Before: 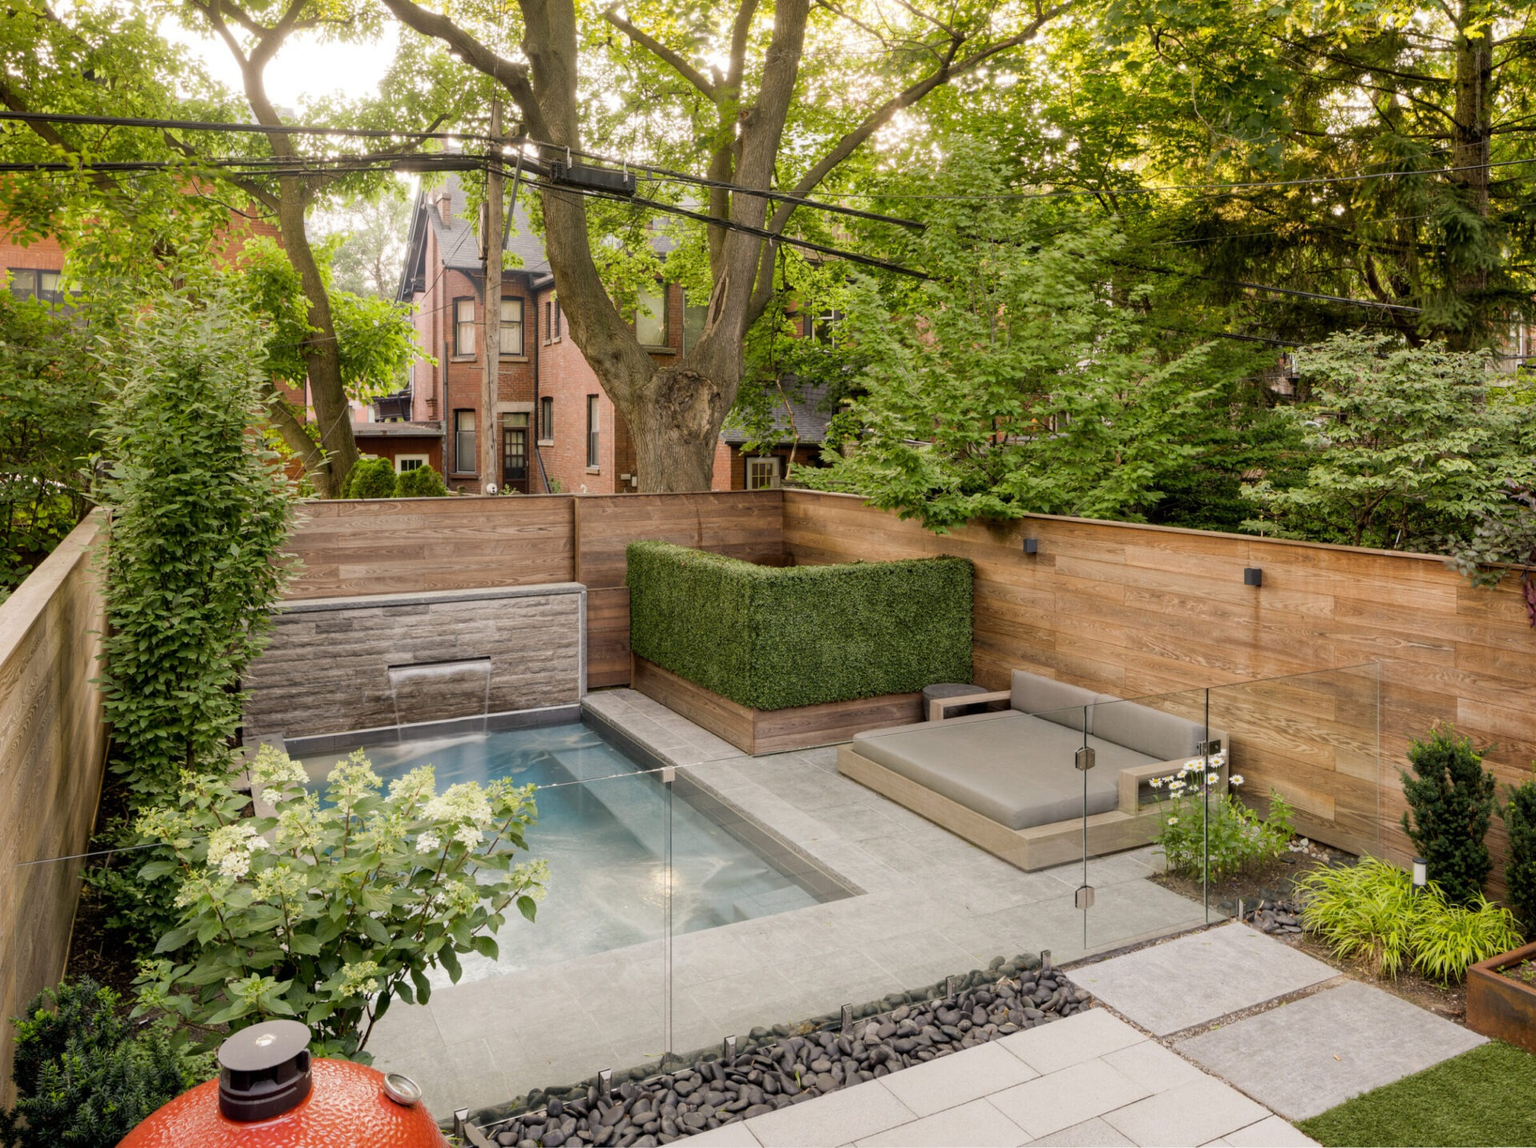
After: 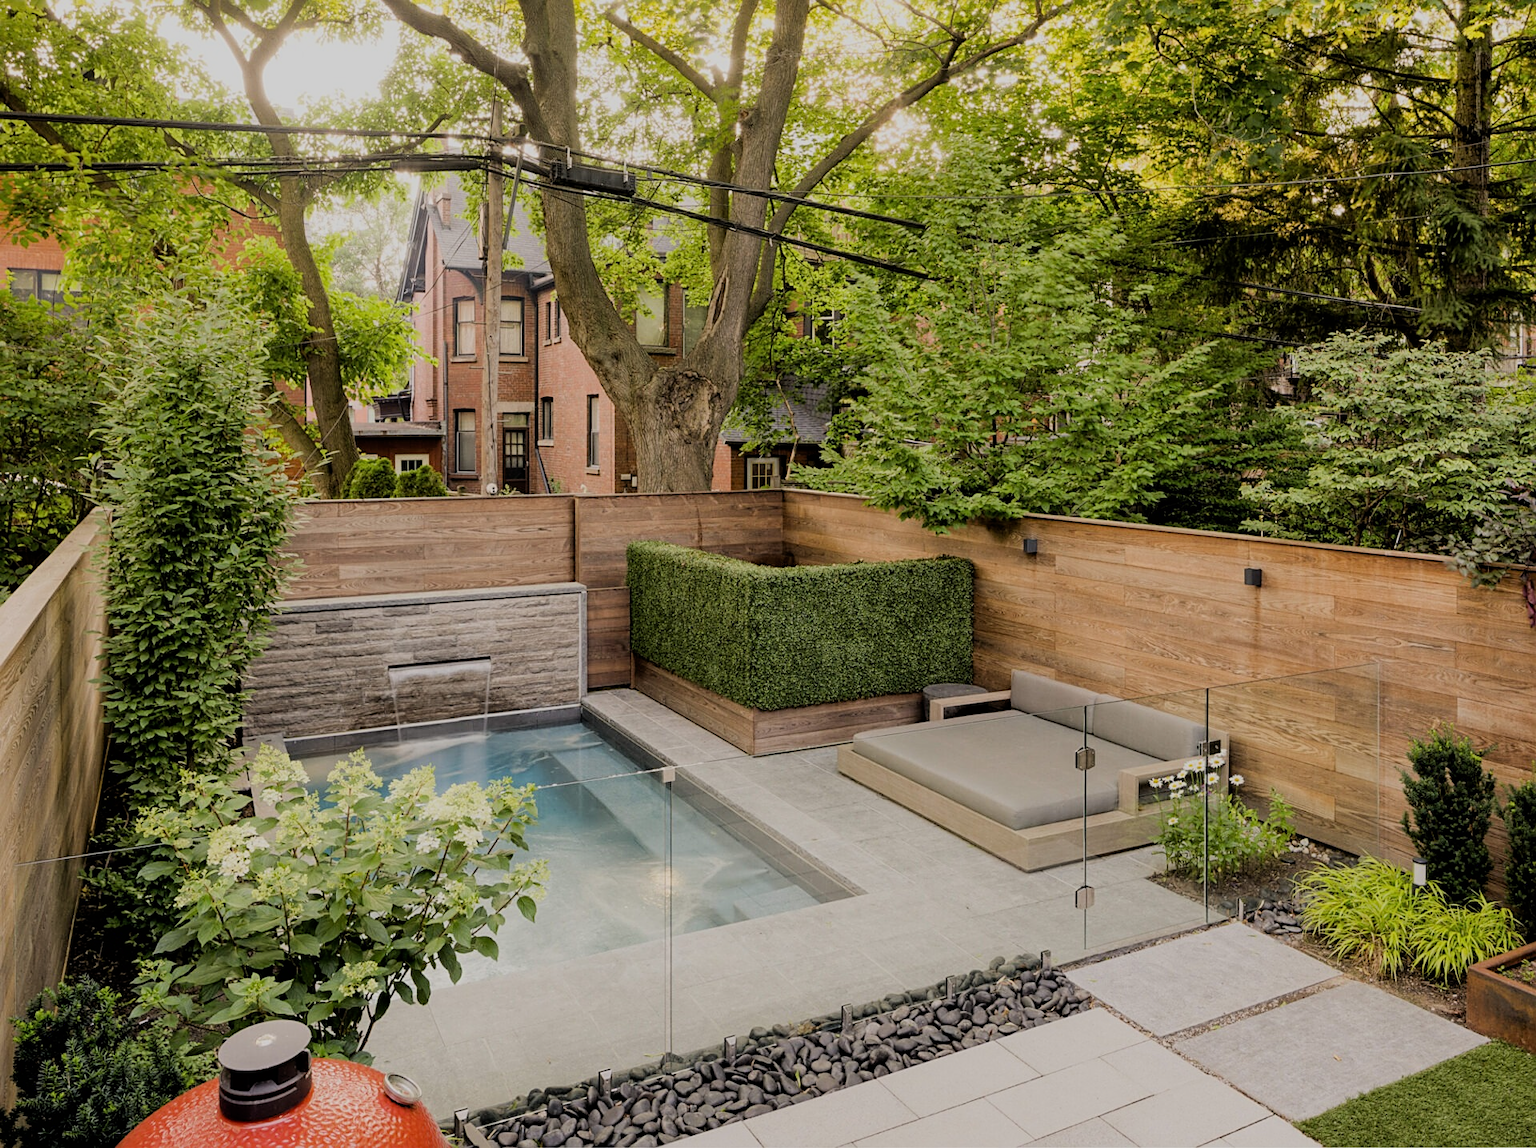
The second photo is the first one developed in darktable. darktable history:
sharpen: on, module defaults
filmic rgb: black relative exposure -7.15 EV, white relative exposure 5.36 EV, hardness 3.02, color science v6 (2022)
